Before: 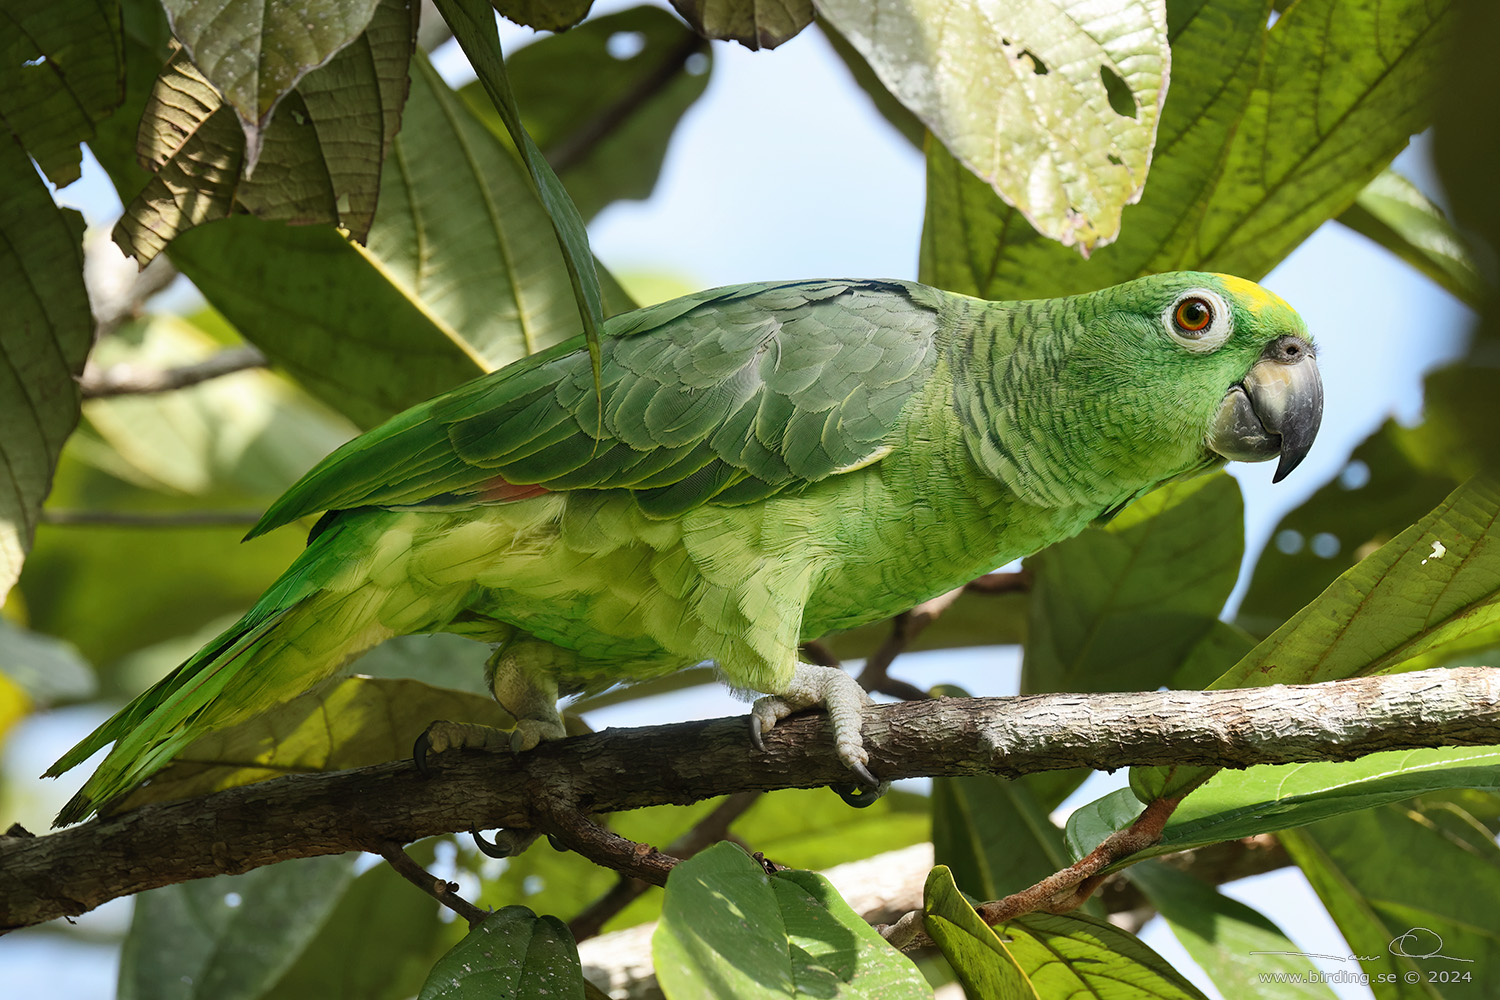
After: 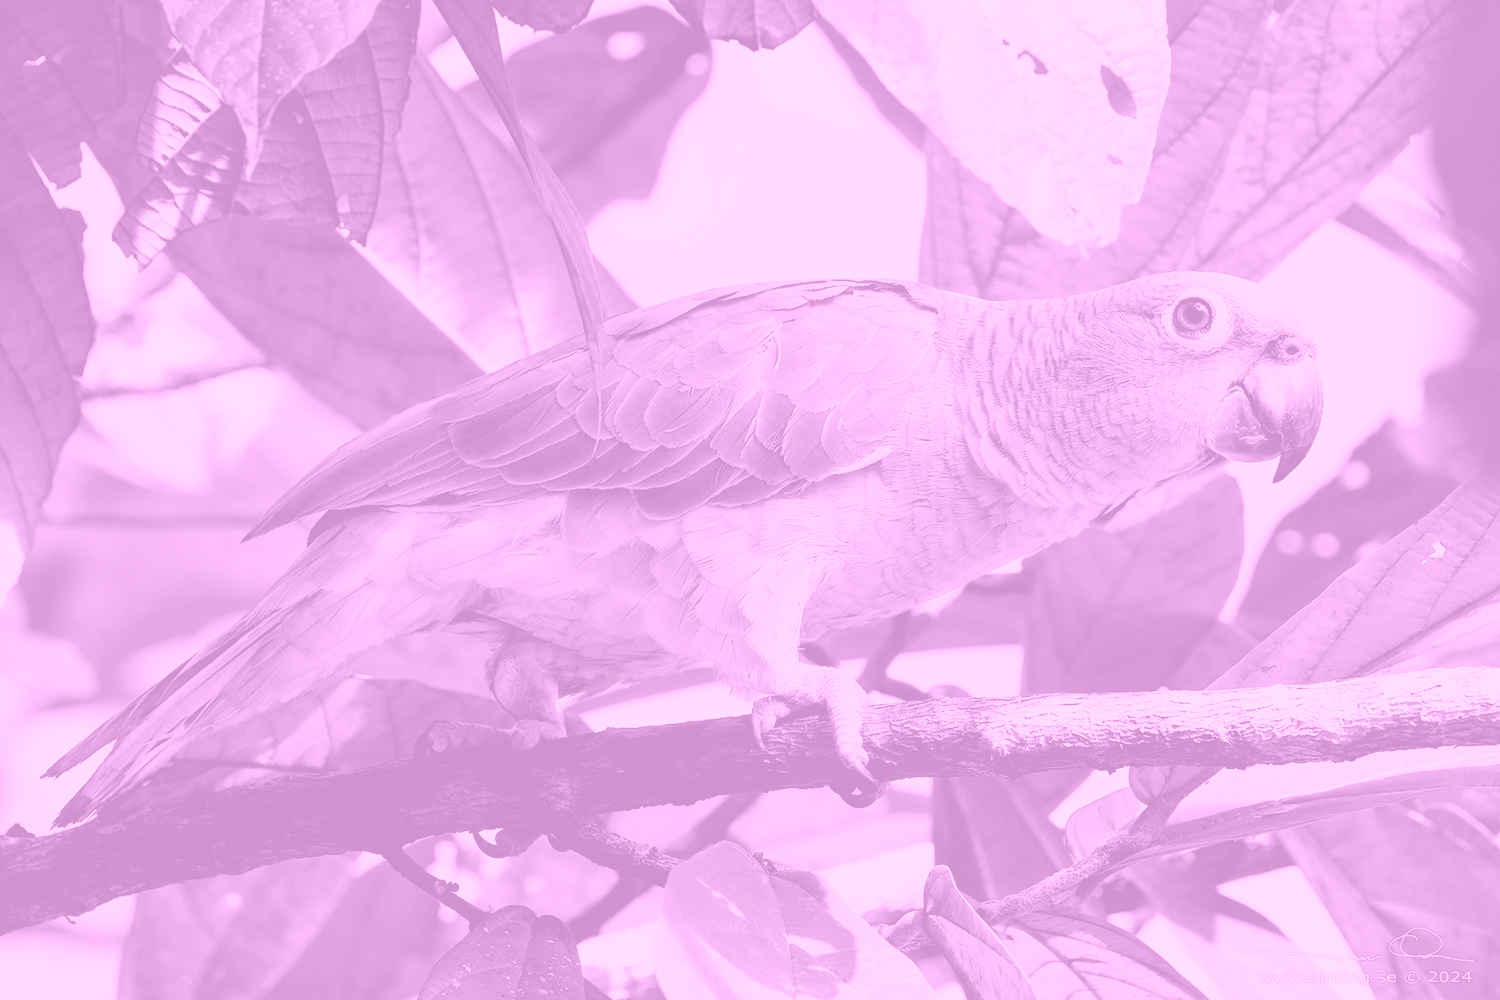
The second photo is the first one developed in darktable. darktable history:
colorize: hue 331.2°, saturation 75%, source mix 30.28%, lightness 70.52%, version 1
filmic rgb: black relative exposure -5 EV, white relative exposure 3.5 EV, hardness 3.19, contrast 1.2, highlights saturation mix -50%
